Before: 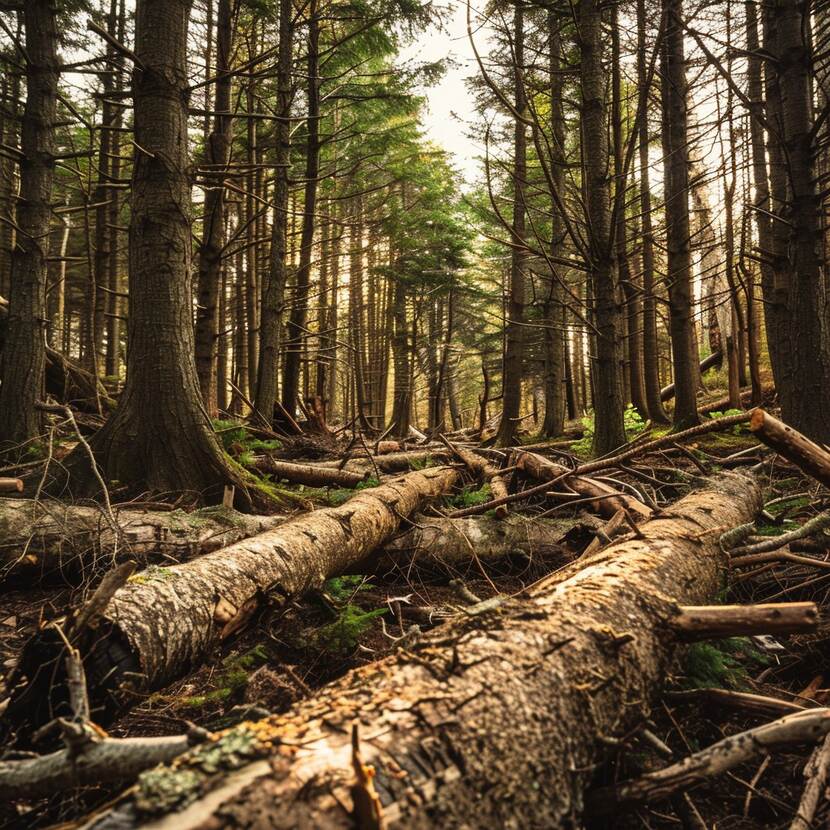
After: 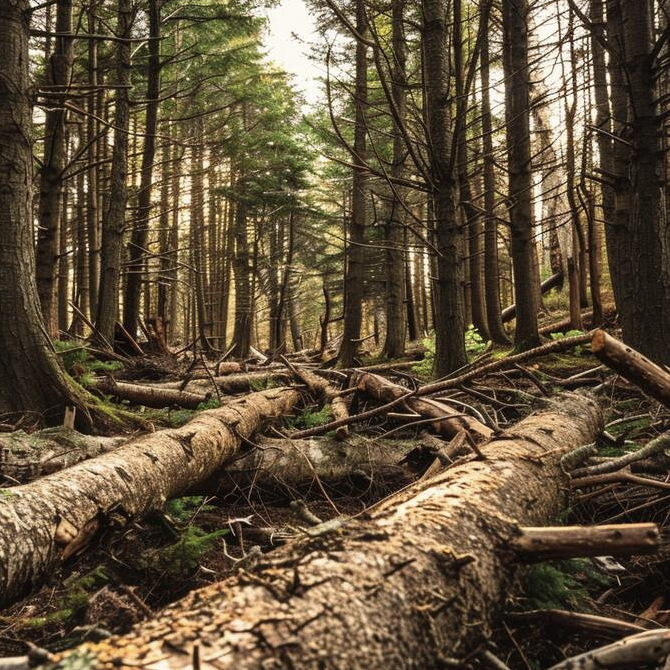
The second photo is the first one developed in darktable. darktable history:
crop: left 19.159%, top 9.58%, bottom 9.58%
color correction: saturation 0.8
